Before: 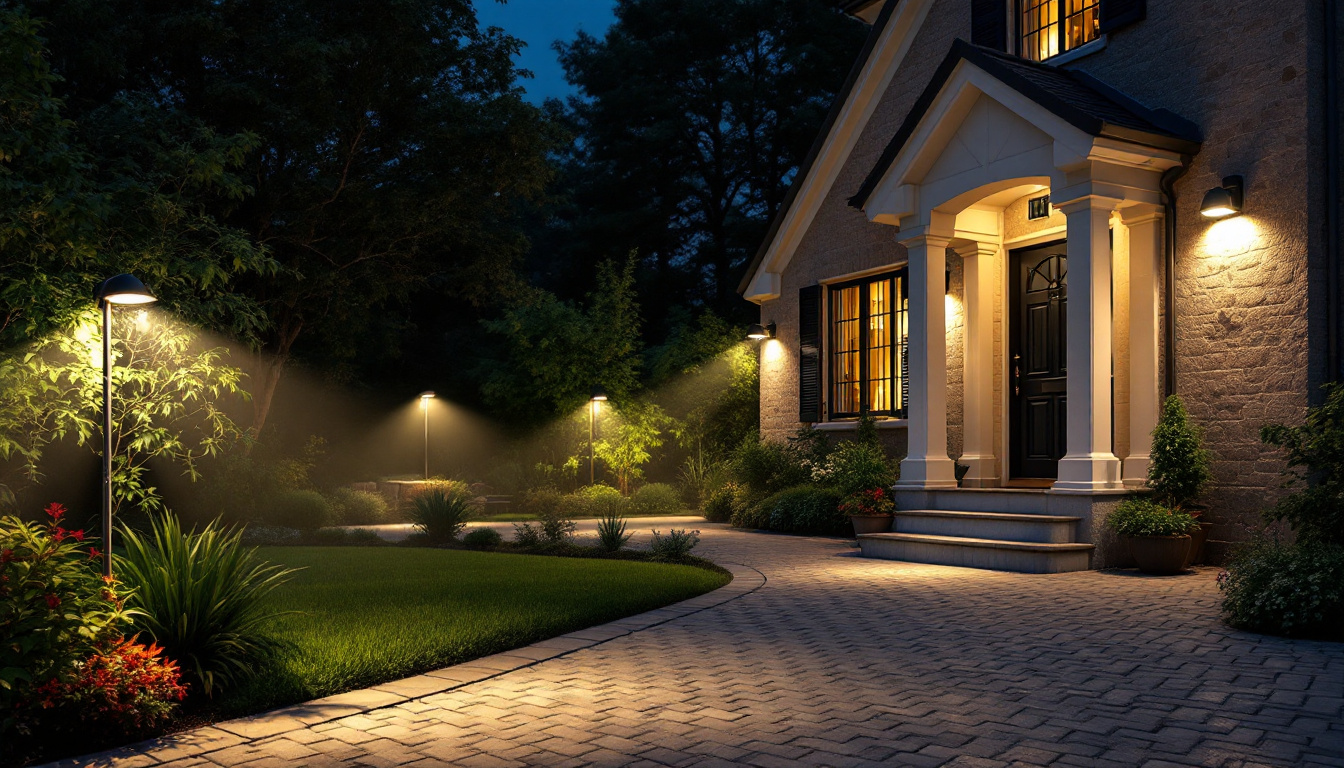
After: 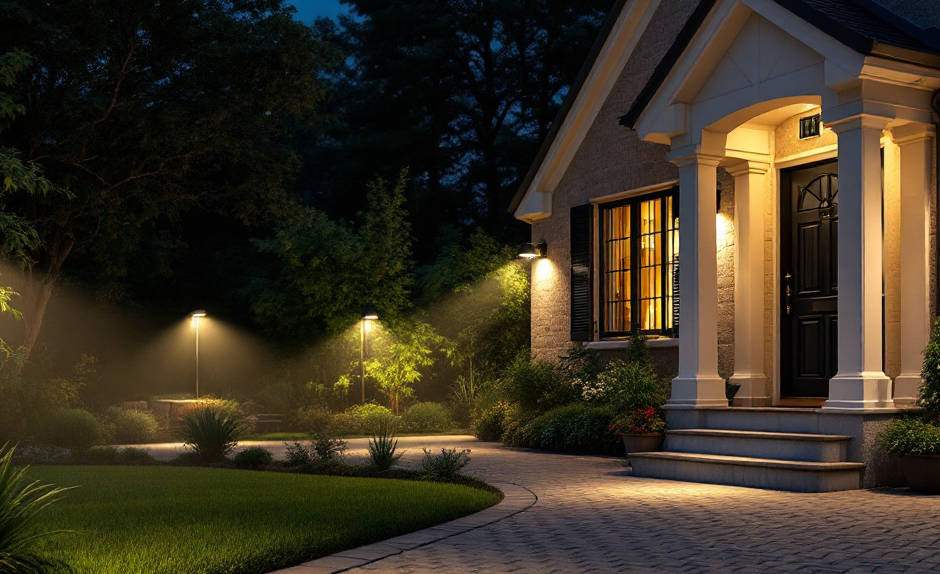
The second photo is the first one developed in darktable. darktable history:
crop and rotate: left 17.046%, top 10.659%, right 12.989%, bottom 14.553%
color correction: highlights a* -0.137, highlights b* 0.137
